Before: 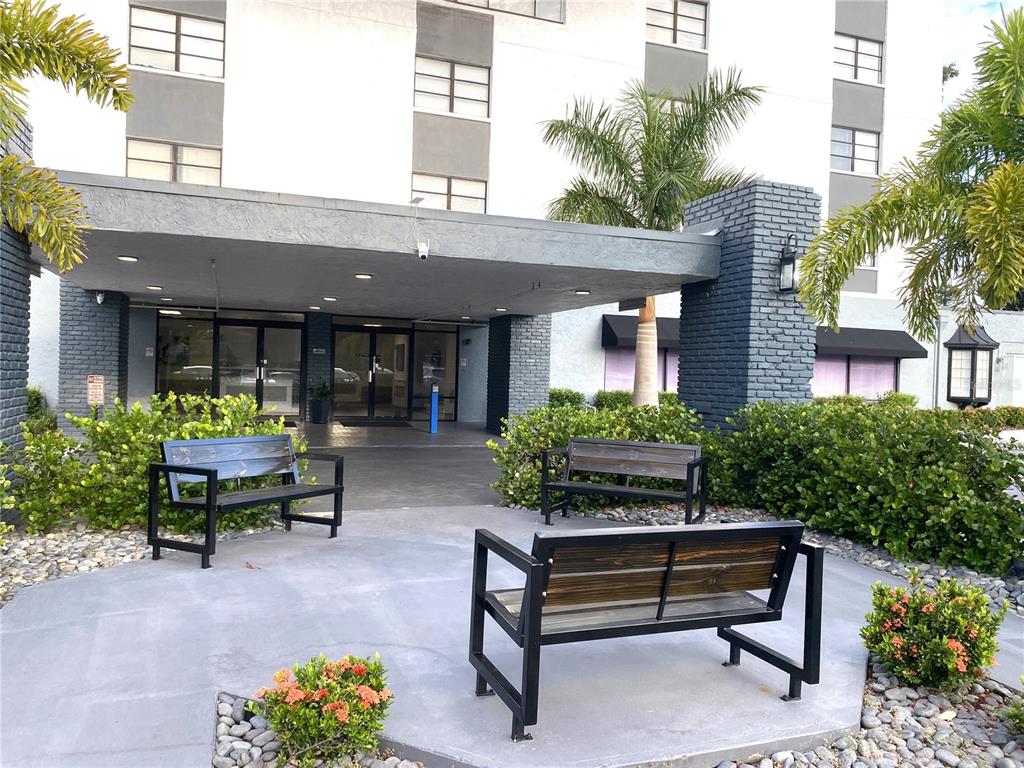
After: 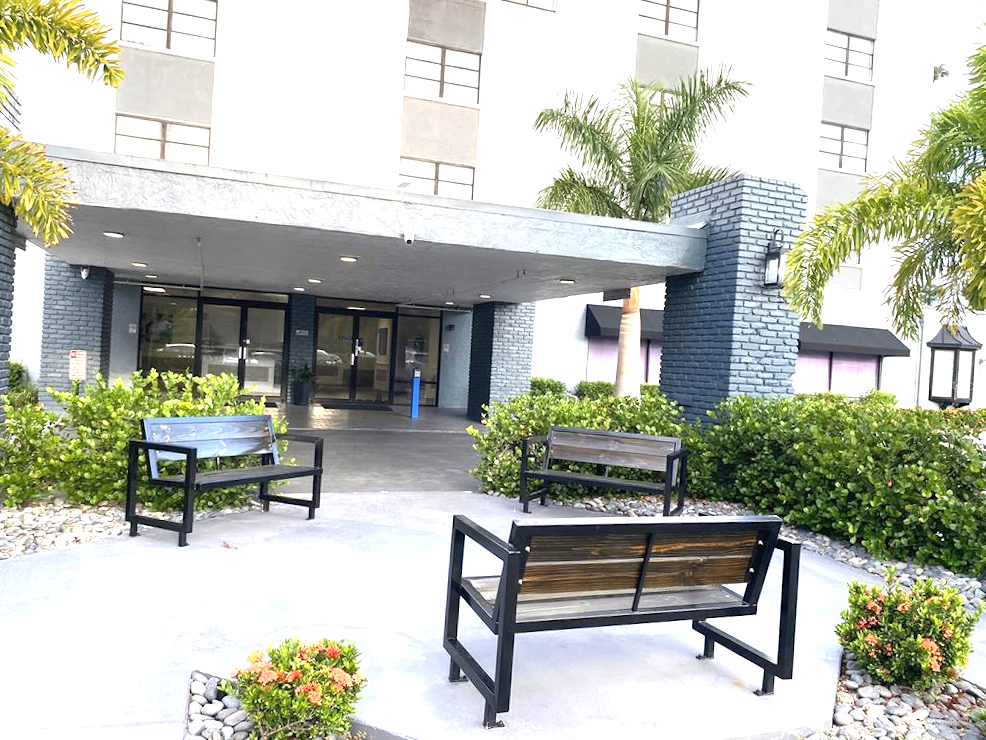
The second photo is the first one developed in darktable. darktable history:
crop and rotate: angle -1.64°
exposure: black level correction 0, exposure 0.881 EV, compensate highlight preservation false
